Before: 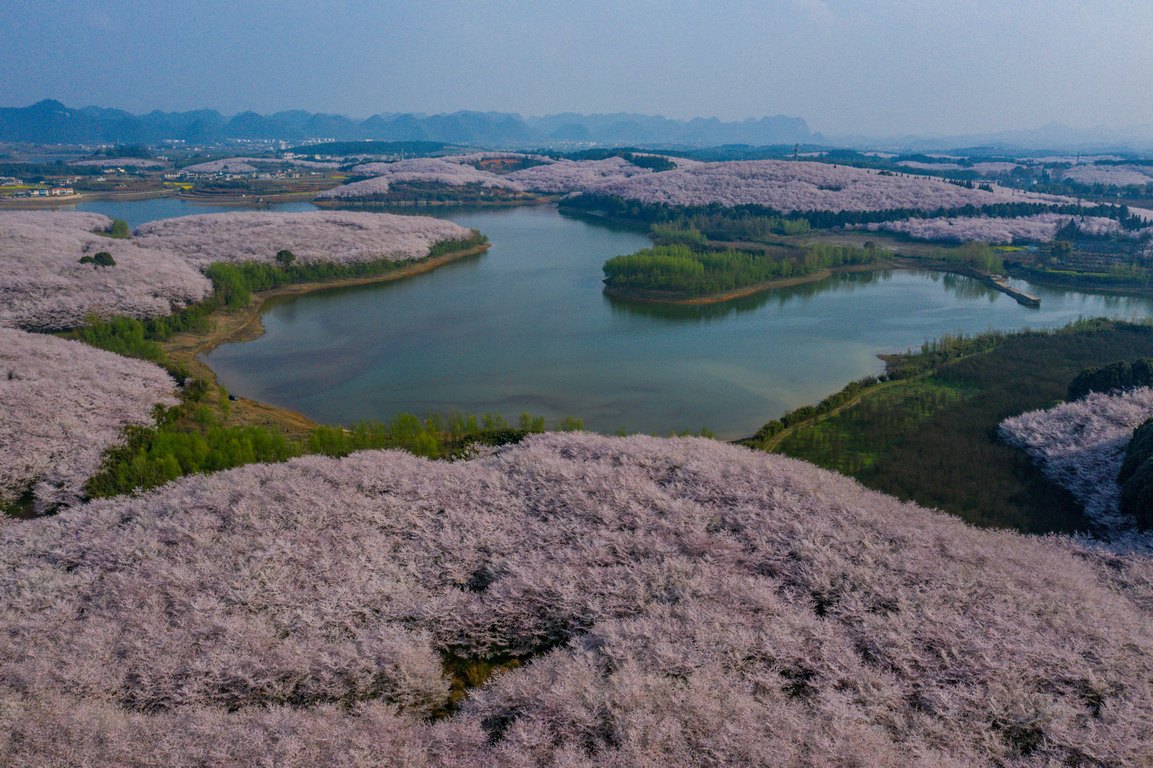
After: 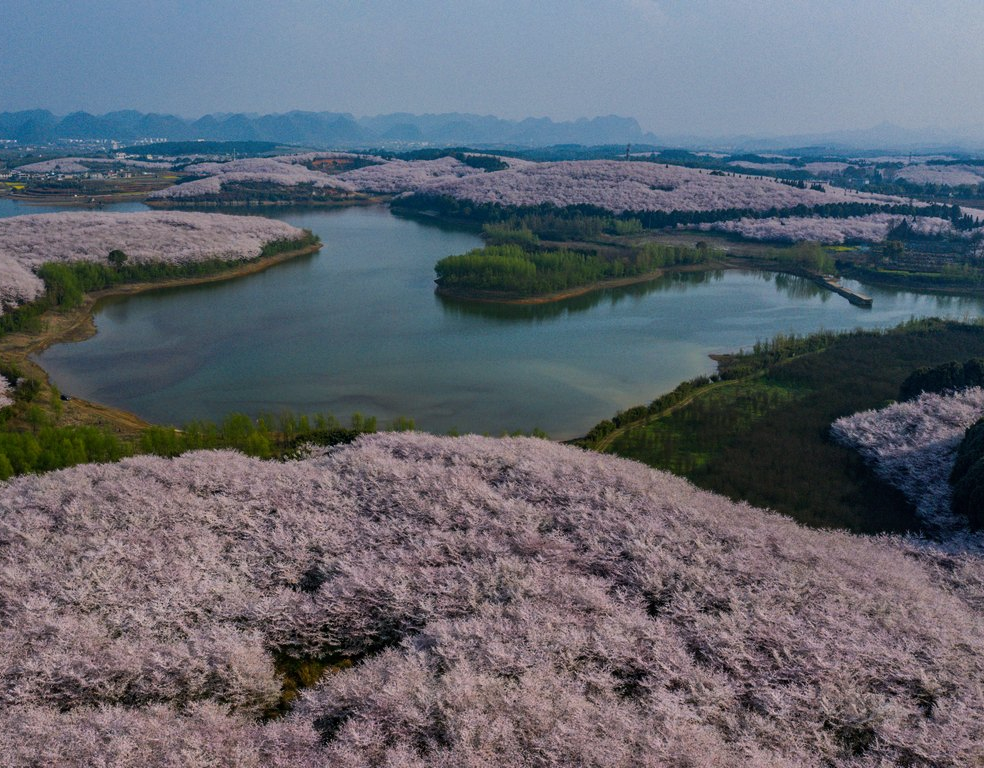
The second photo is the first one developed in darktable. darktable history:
graduated density: on, module defaults
crop and rotate: left 14.584%
tone equalizer: -8 EV -0.417 EV, -7 EV -0.389 EV, -6 EV -0.333 EV, -5 EV -0.222 EV, -3 EV 0.222 EV, -2 EV 0.333 EV, -1 EV 0.389 EV, +0 EV 0.417 EV, edges refinement/feathering 500, mask exposure compensation -1.57 EV, preserve details no
